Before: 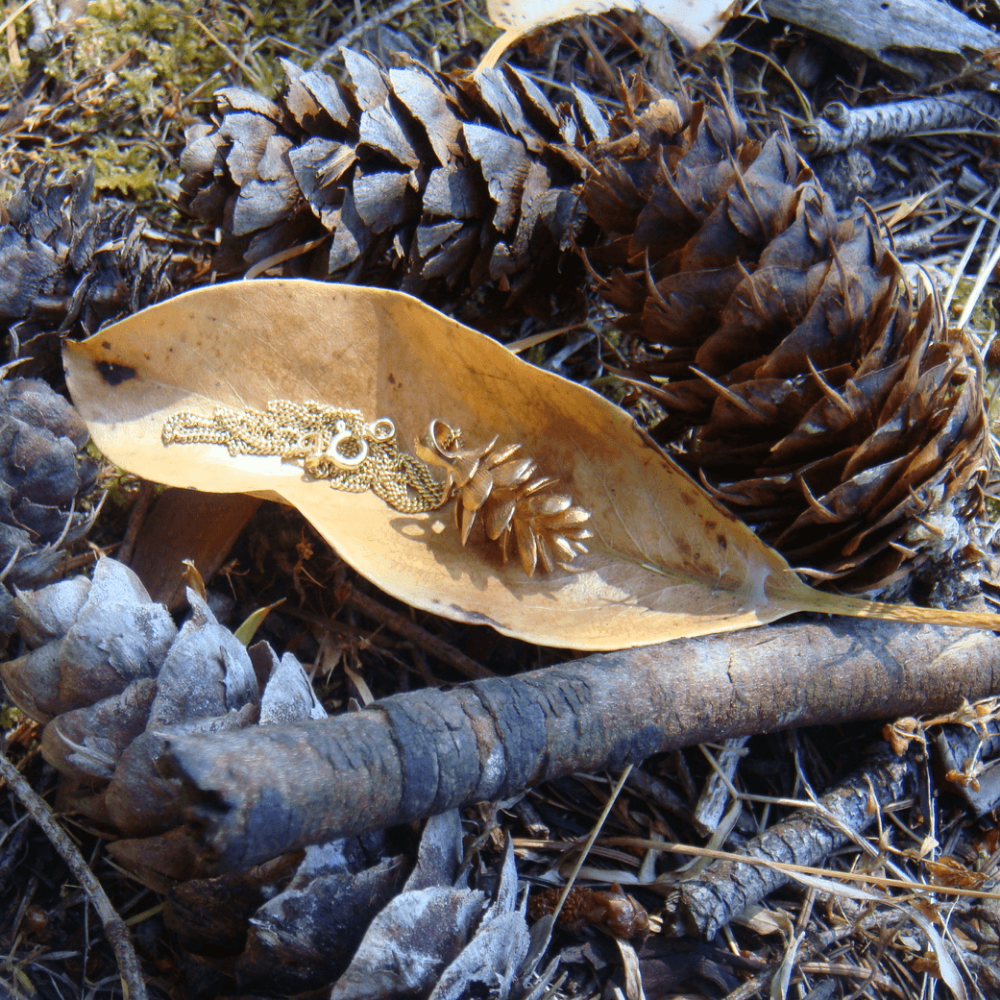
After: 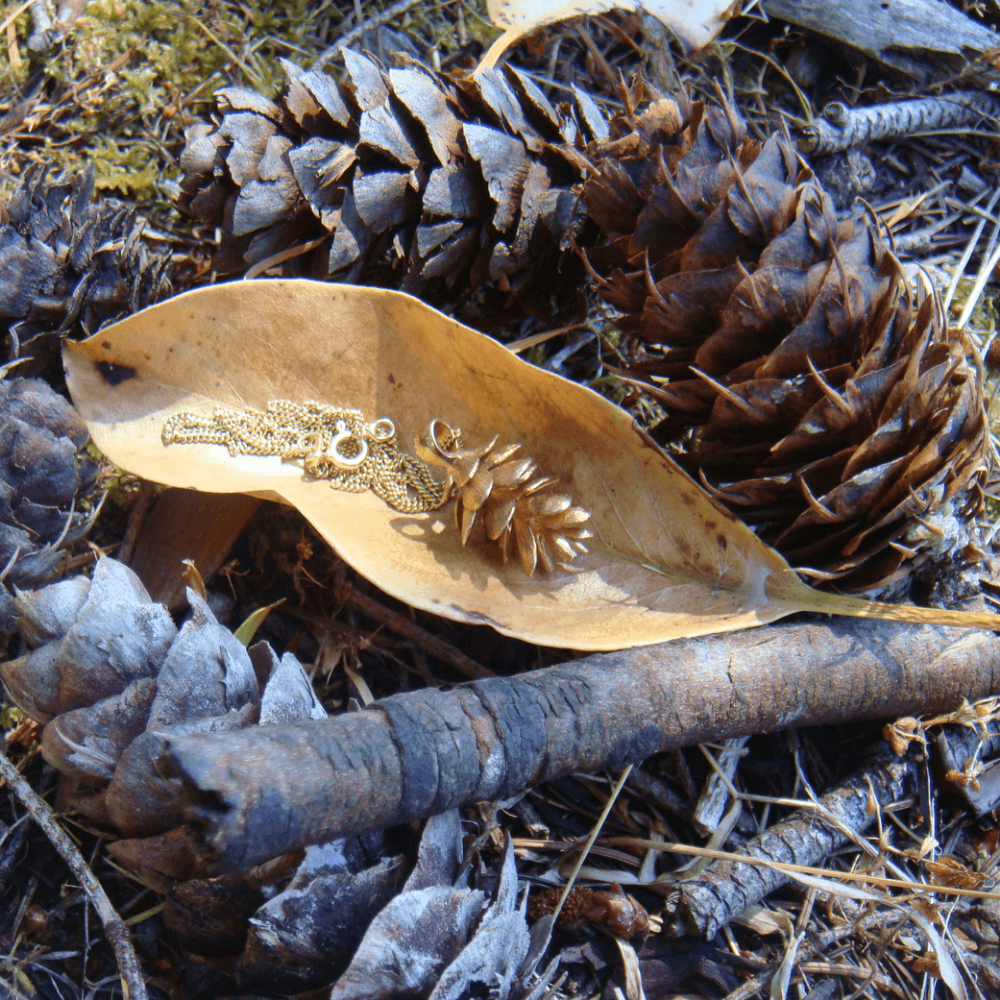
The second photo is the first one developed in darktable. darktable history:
shadows and highlights: low approximation 0.01, soften with gaussian
contrast brightness saturation: saturation -0.053
velvia: strength 15.4%
